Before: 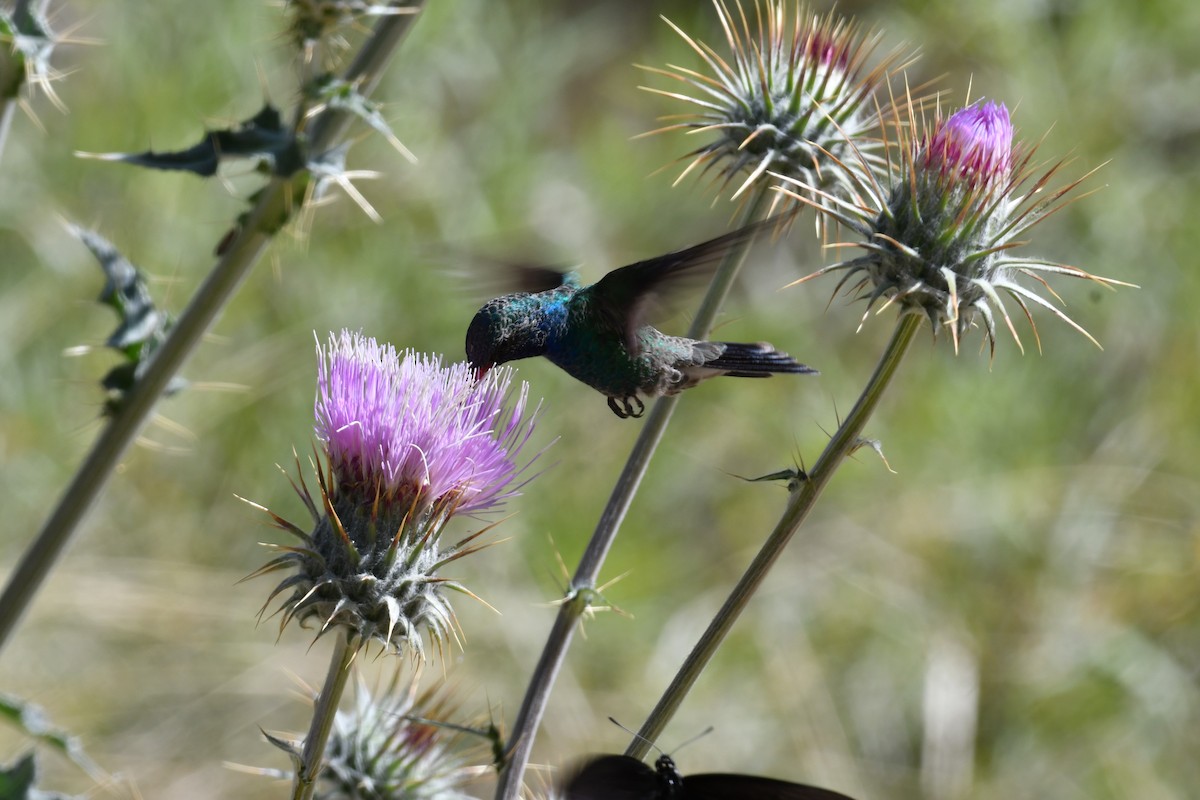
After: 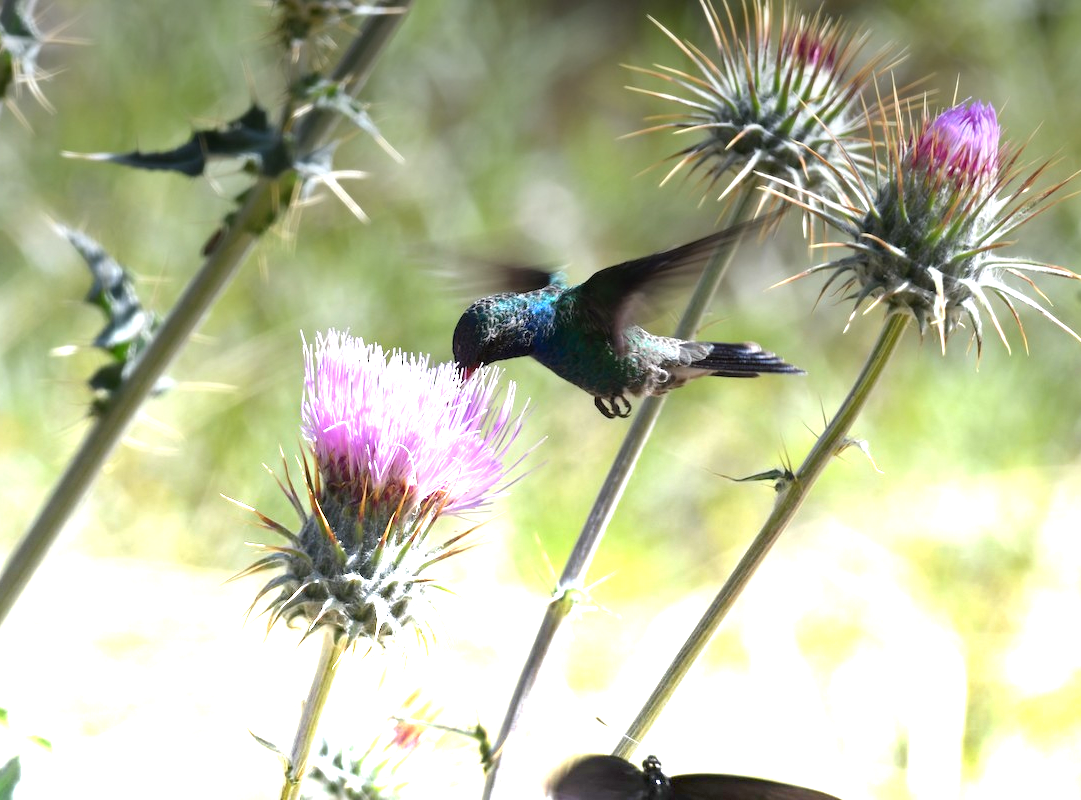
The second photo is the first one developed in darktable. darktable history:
graduated density: density -3.9 EV
crop and rotate: left 1.088%, right 8.807%
